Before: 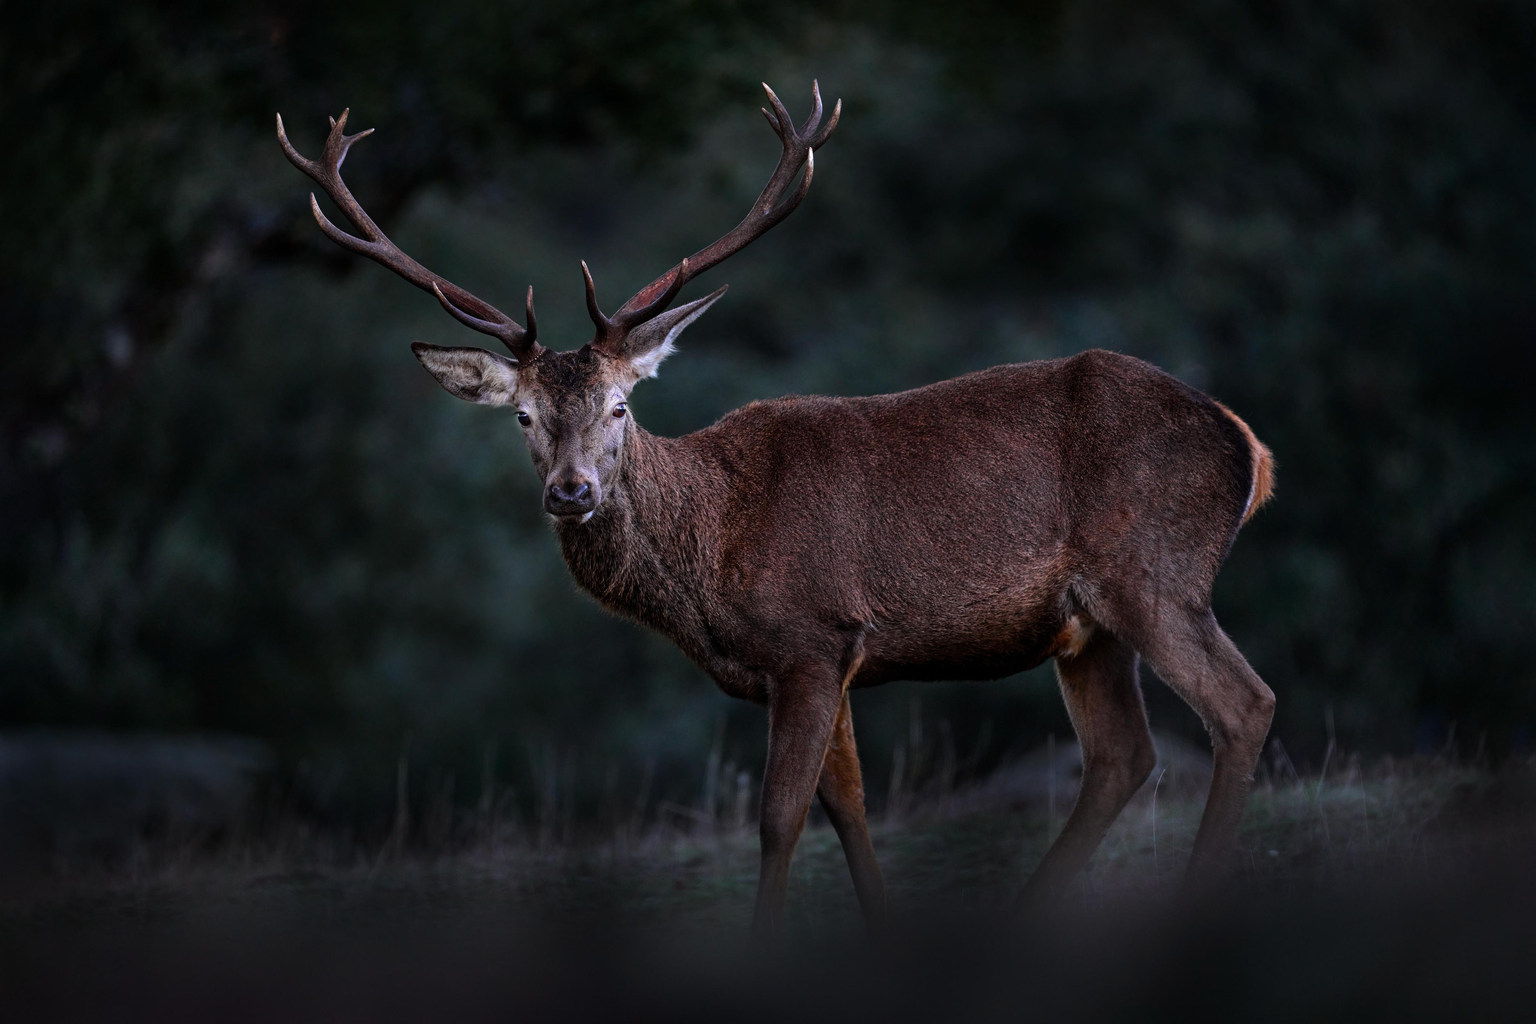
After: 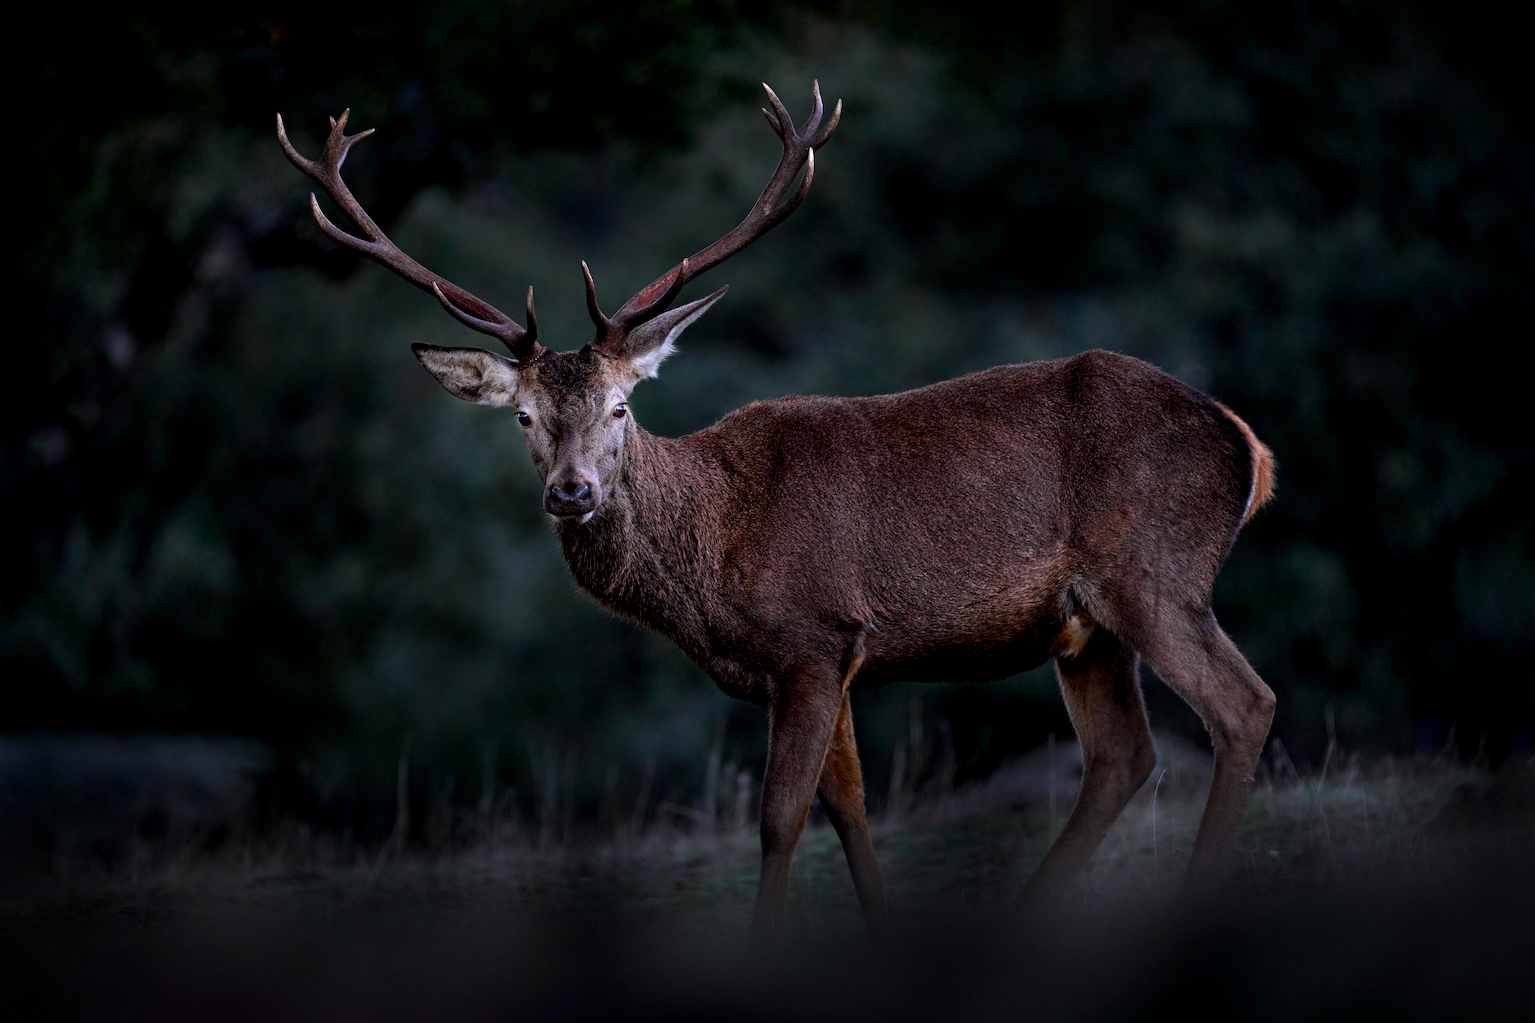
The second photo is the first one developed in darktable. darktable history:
vignetting: fall-off radius 60.97%, saturation 0.365
exposure: black level correction 0.004, exposure 0.015 EV, compensate exposure bias true, compensate highlight preservation false
